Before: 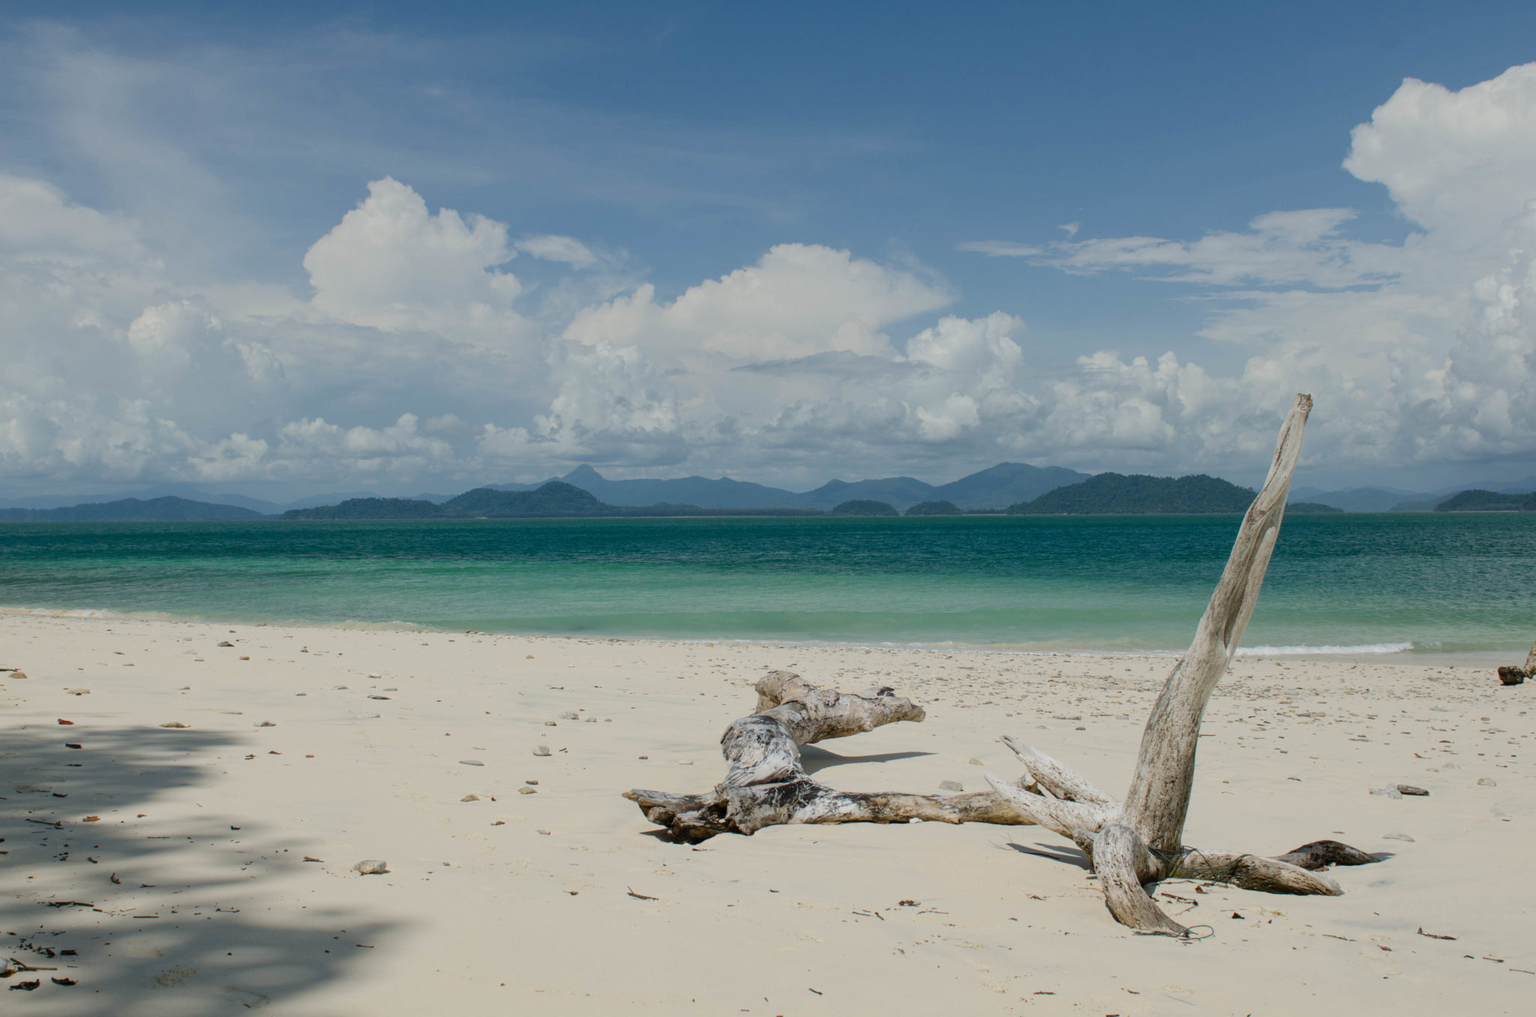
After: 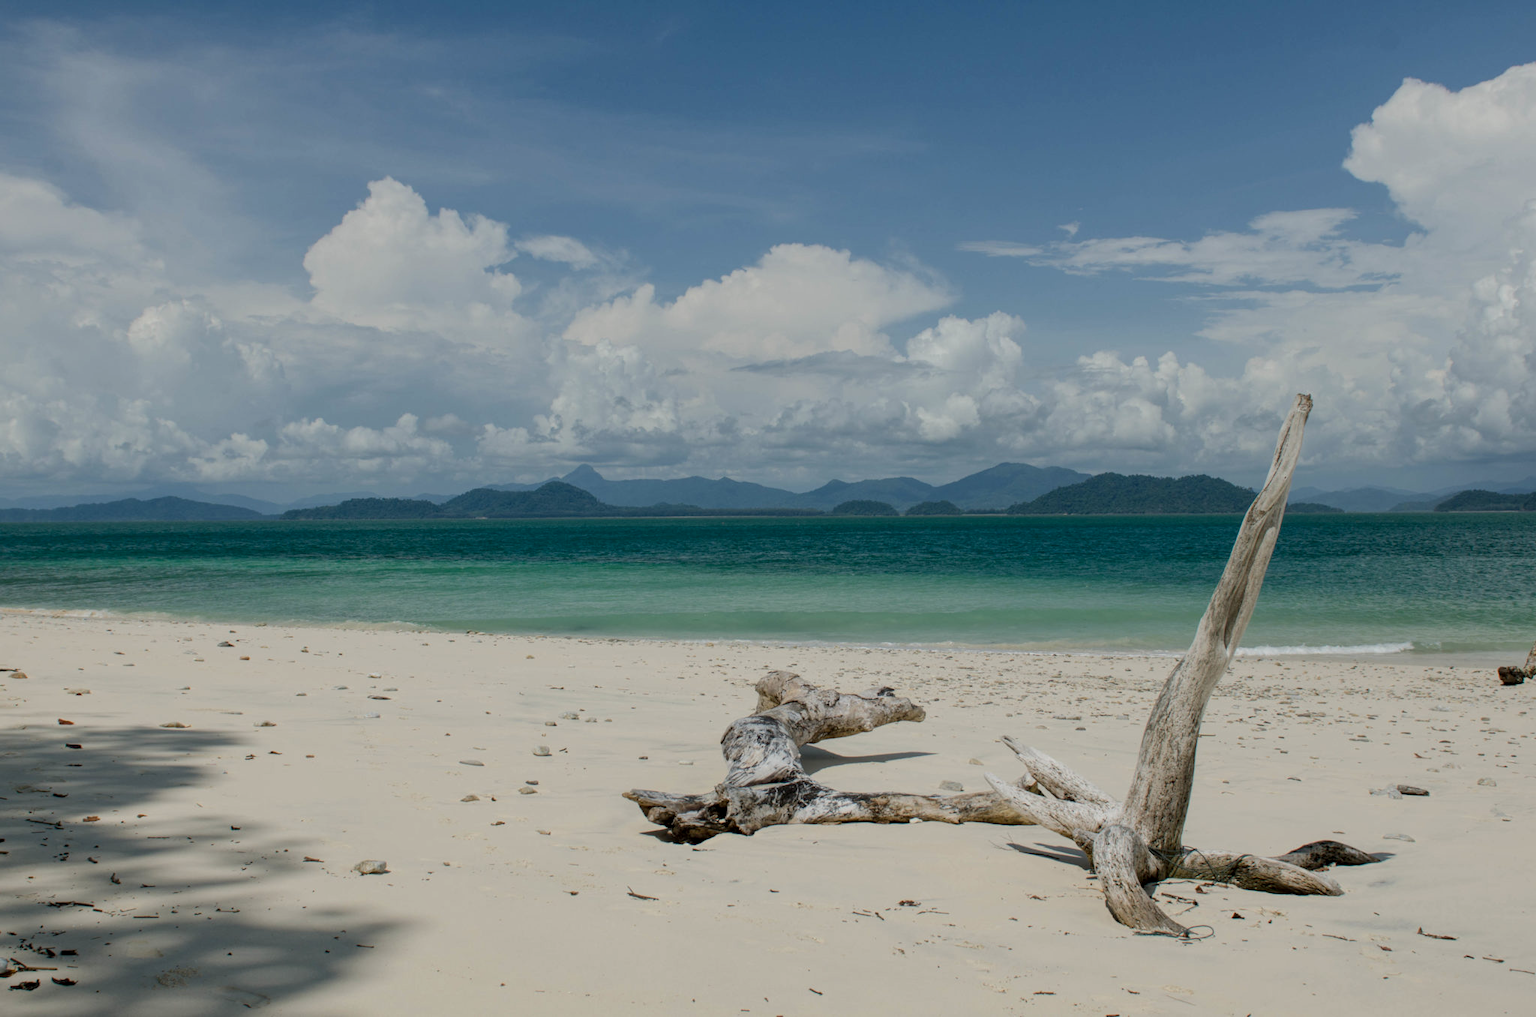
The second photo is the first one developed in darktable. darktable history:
color balance: on, module defaults
tone curve: preserve colors none
exposure: black level correction 0.001, exposure -0.2 EV, compensate highlight preservation false
local contrast: highlights 100%, shadows 100%, detail 131%, midtone range 0.2
